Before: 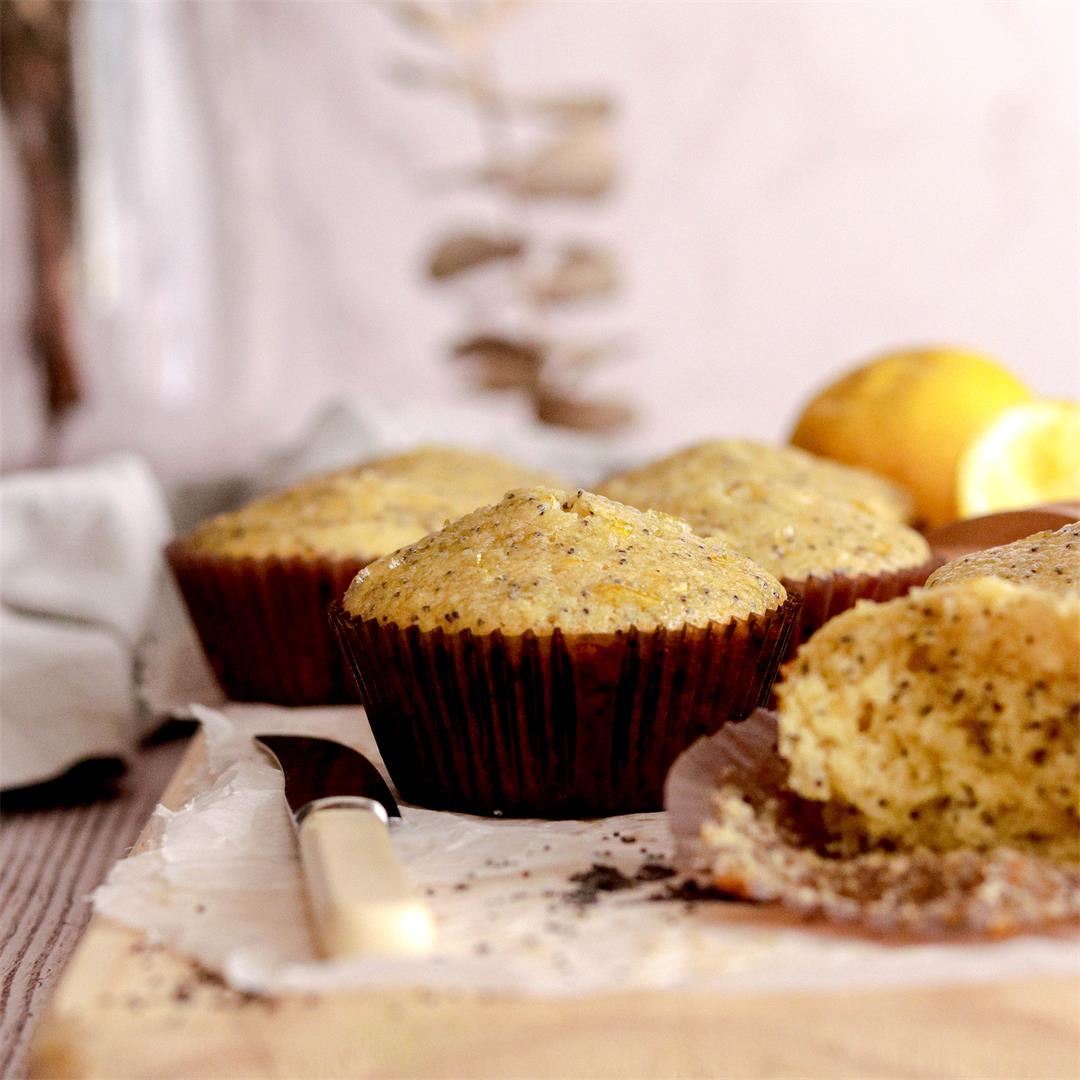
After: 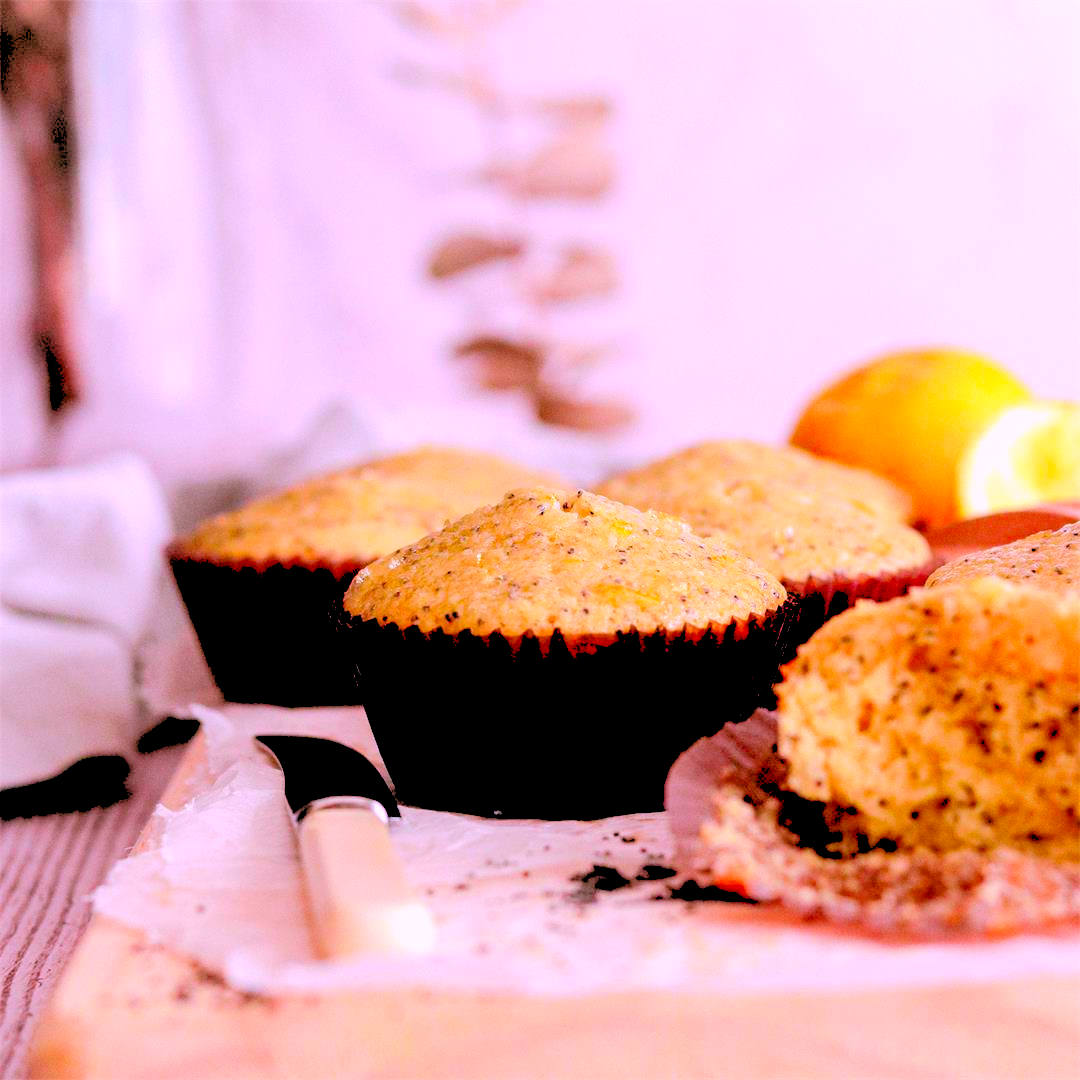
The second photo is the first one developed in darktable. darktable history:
tone equalizer: on, module defaults
color correction: highlights a* 15.03, highlights b* -25.07
contrast brightness saturation: saturation 0.5
rgb levels: levels [[0.027, 0.429, 0.996], [0, 0.5, 1], [0, 0.5, 1]]
contrast equalizer: y [[0.5, 0.5, 0.472, 0.5, 0.5, 0.5], [0.5 ×6], [0.5 ×6], [0 ×6], [0 ×6]]
